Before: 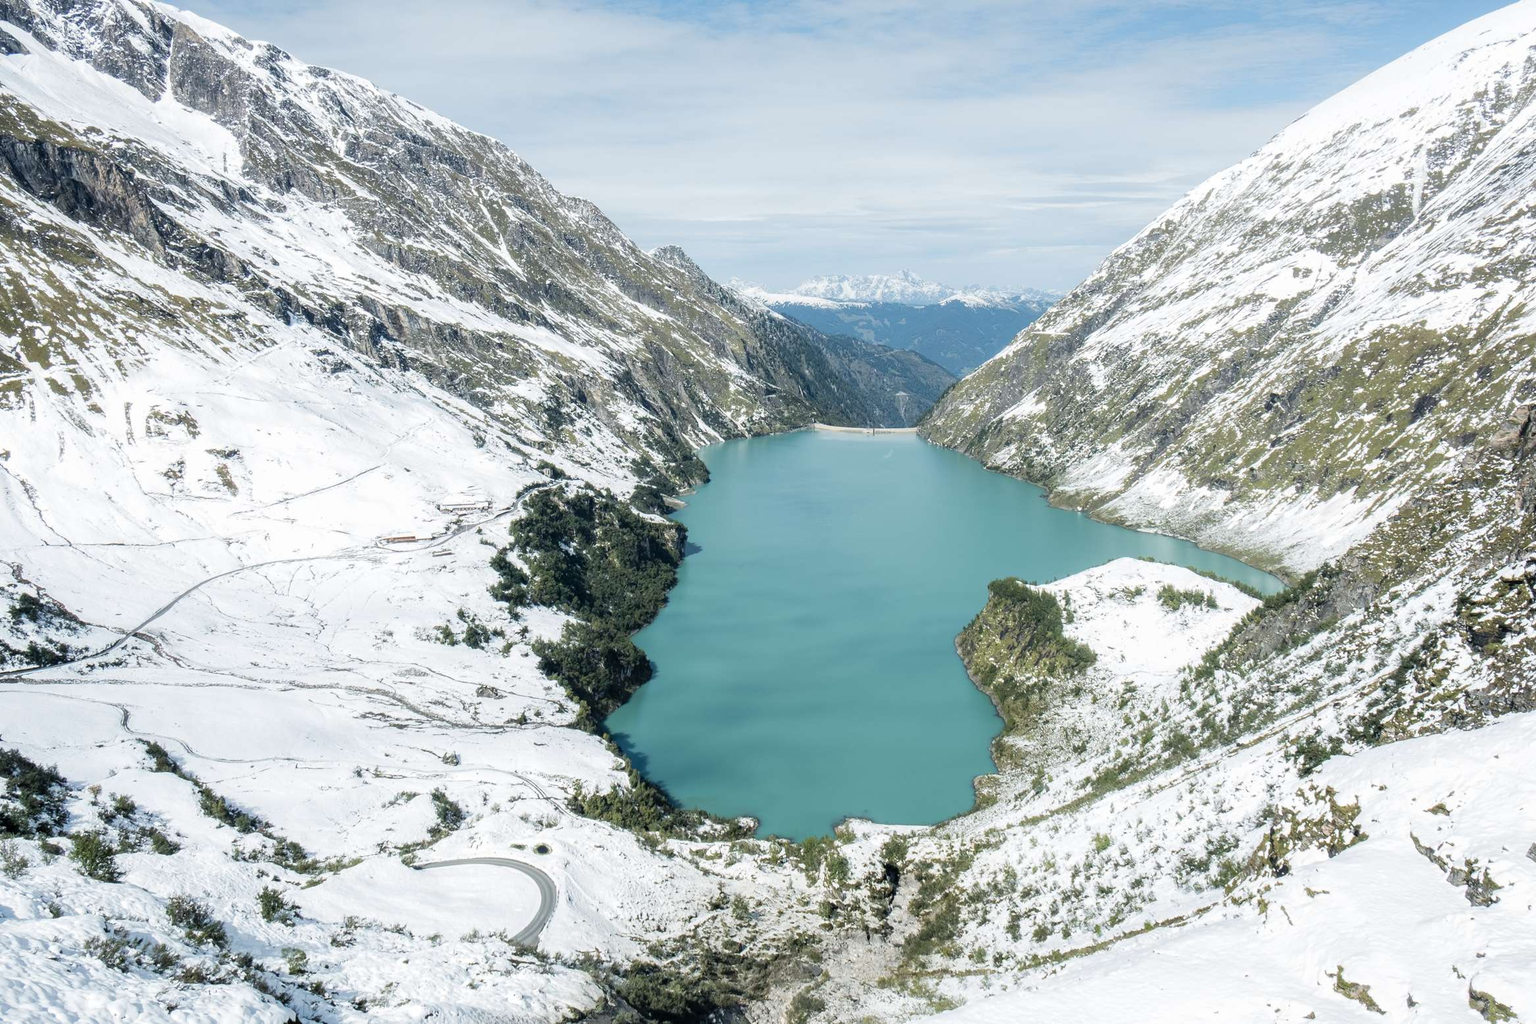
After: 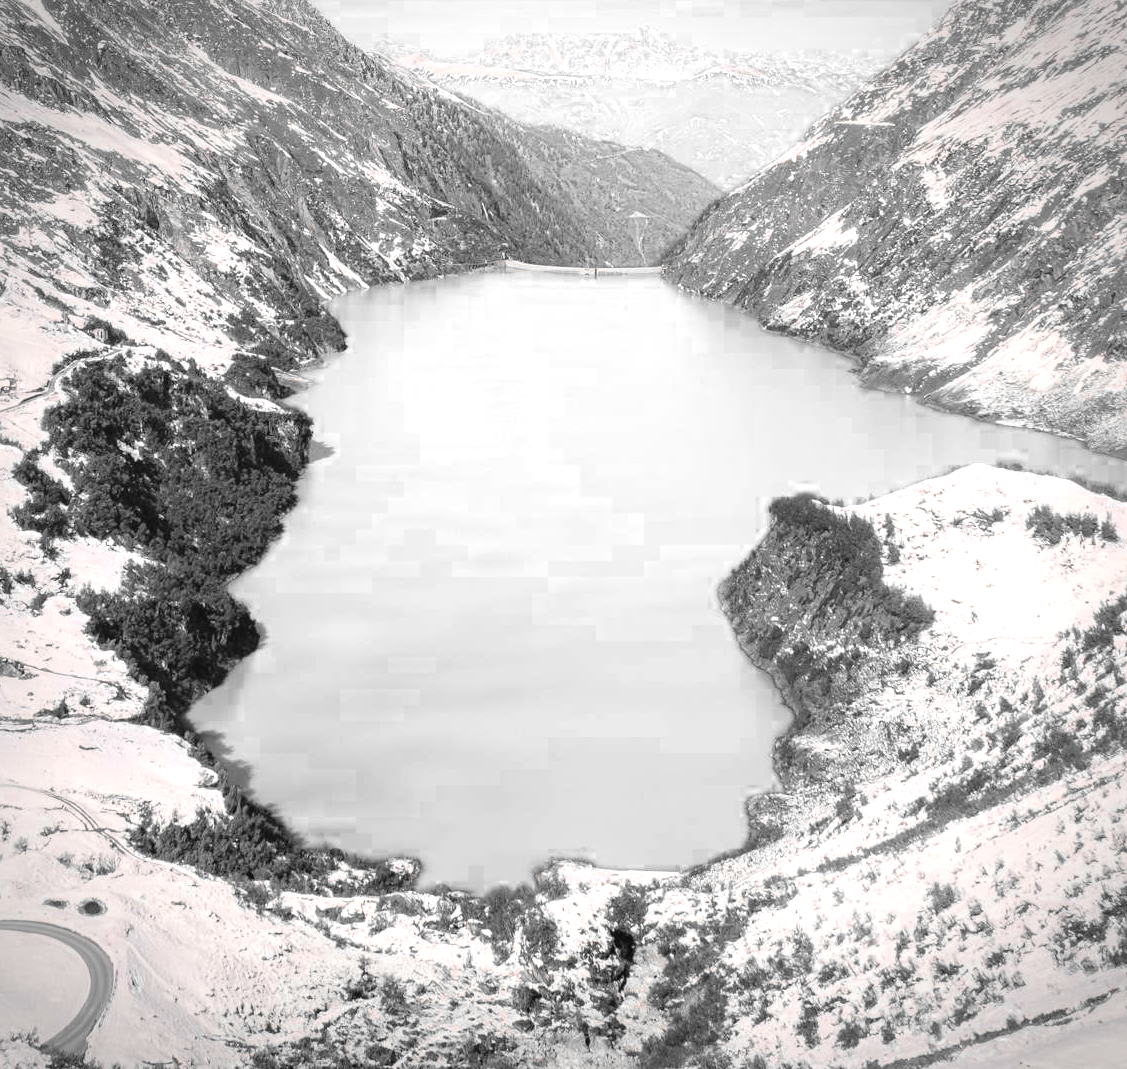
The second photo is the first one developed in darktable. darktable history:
crop: left 31.379%, top 24.658%, right 20.326%, bottom 6.628%
vignetting: automatic ratio true
contrast brightness saturation: brightness 0.13
color zones: curves: ch0 [(0, 0.352) (0.143, 0.407) (0.286, 0.386) (0.429, 0.431) (0.571, 0.829) (0.714, 0.853) (0.857, 0.833) (1, 0.352)]; ch1 [(0, 0.604) (0.072, 0.726) (0.096, 0.608) (0.205, 0.007) (0.571, -0.006) (0.839, -0.013) (0.857, -0.012) (1, 0.604)]
color balance rgb: shadows lift › chroma 1%, shadows lift › hue 217.2°, power › hue 310.8°, highlights gain › chroma 2%, highlights gain › hue 44.4°, global offset › luminance 0.25%, global offset › hue 171.6°, perceptual saturation grading › global saturation 14.09%, perceptual saturation grading › highlights -30%, perceptual saturation grading › shadows 50.67%, global vibrance 25%, contrast 20%
